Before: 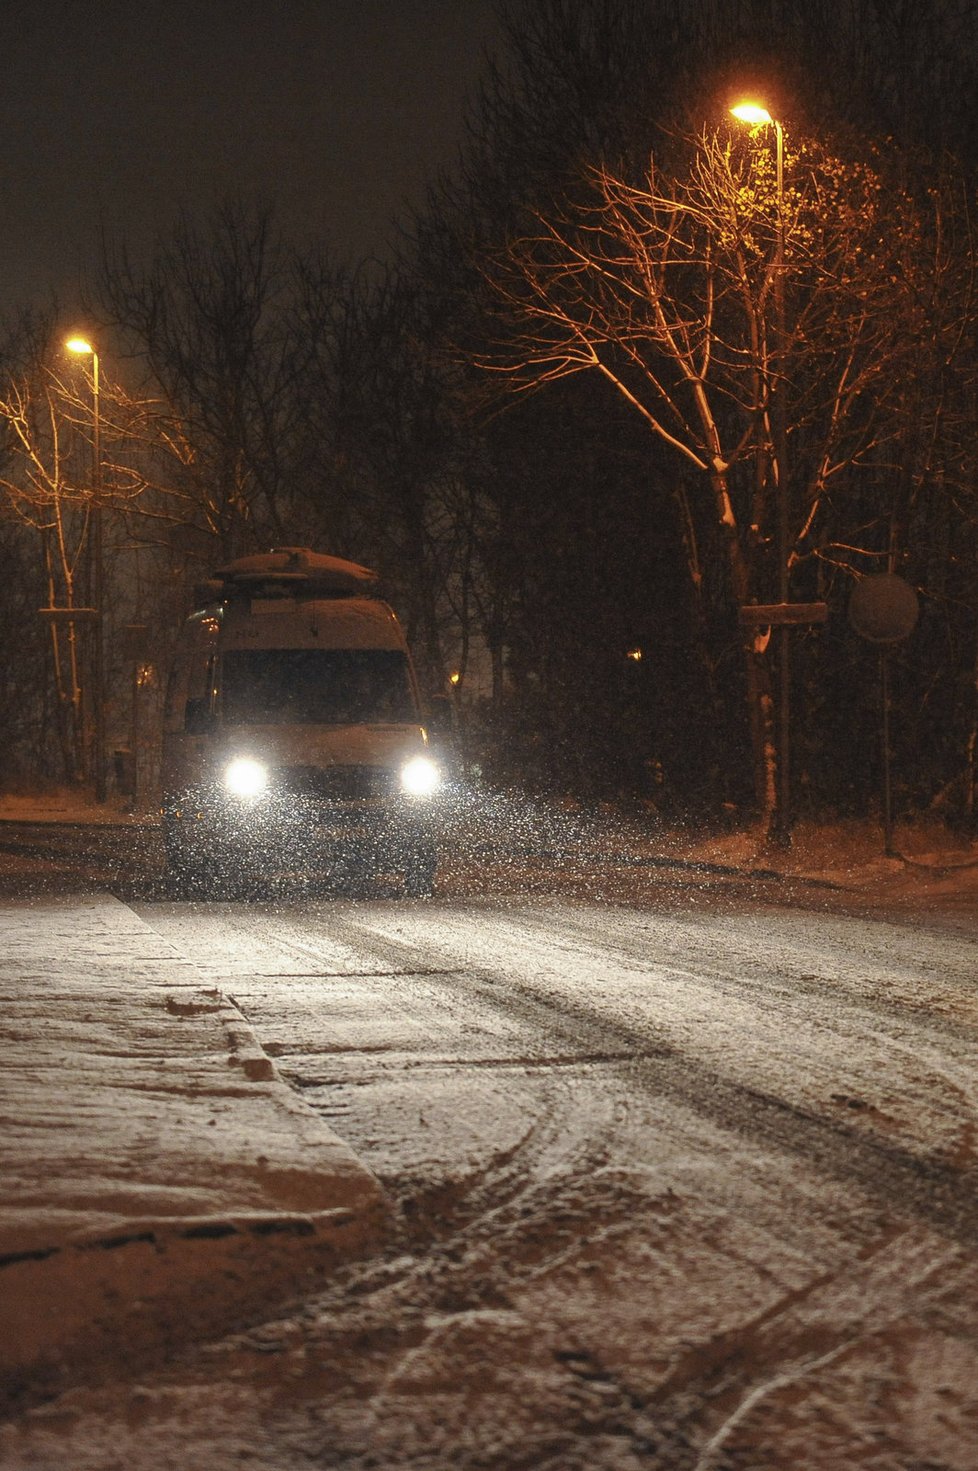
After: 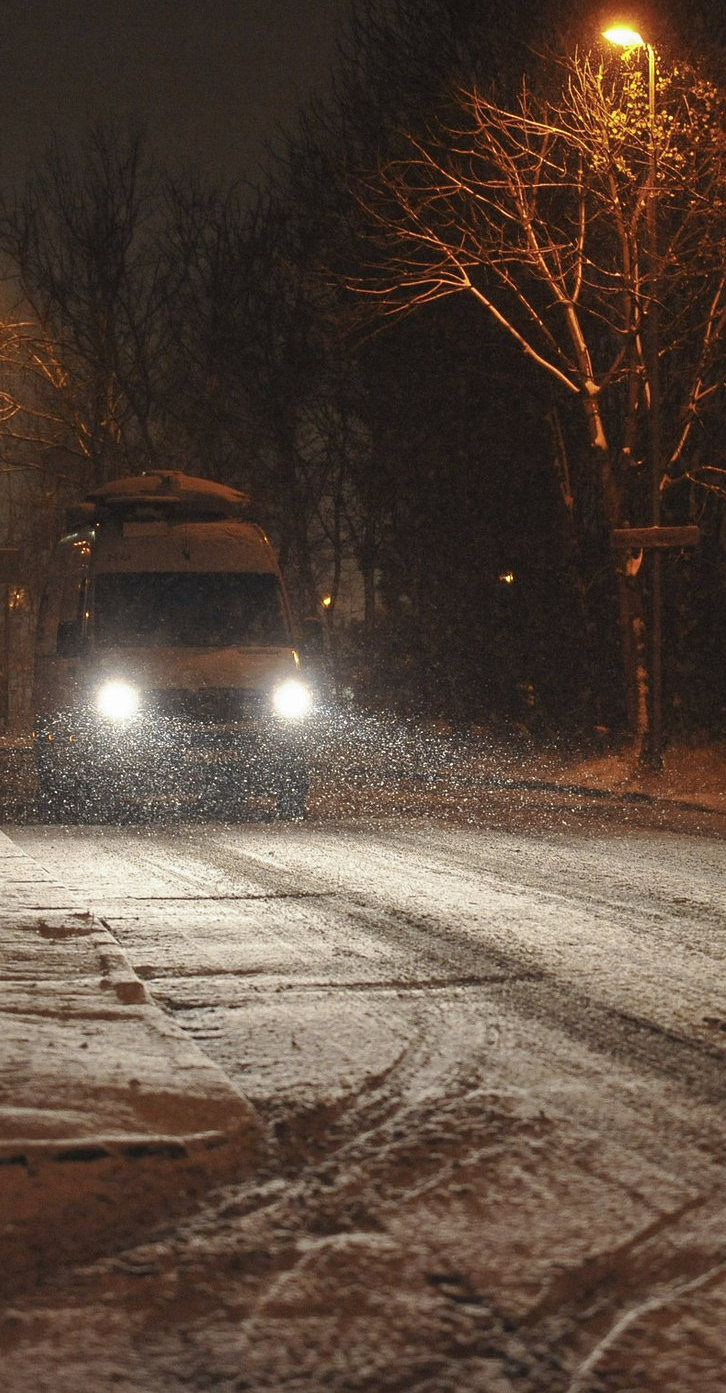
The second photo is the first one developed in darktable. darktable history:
crop and rotate: left 13.136%, top 5.241%, right 12.603%
sharpen: radius 5.283, amount 0.312, threshold 25.963
